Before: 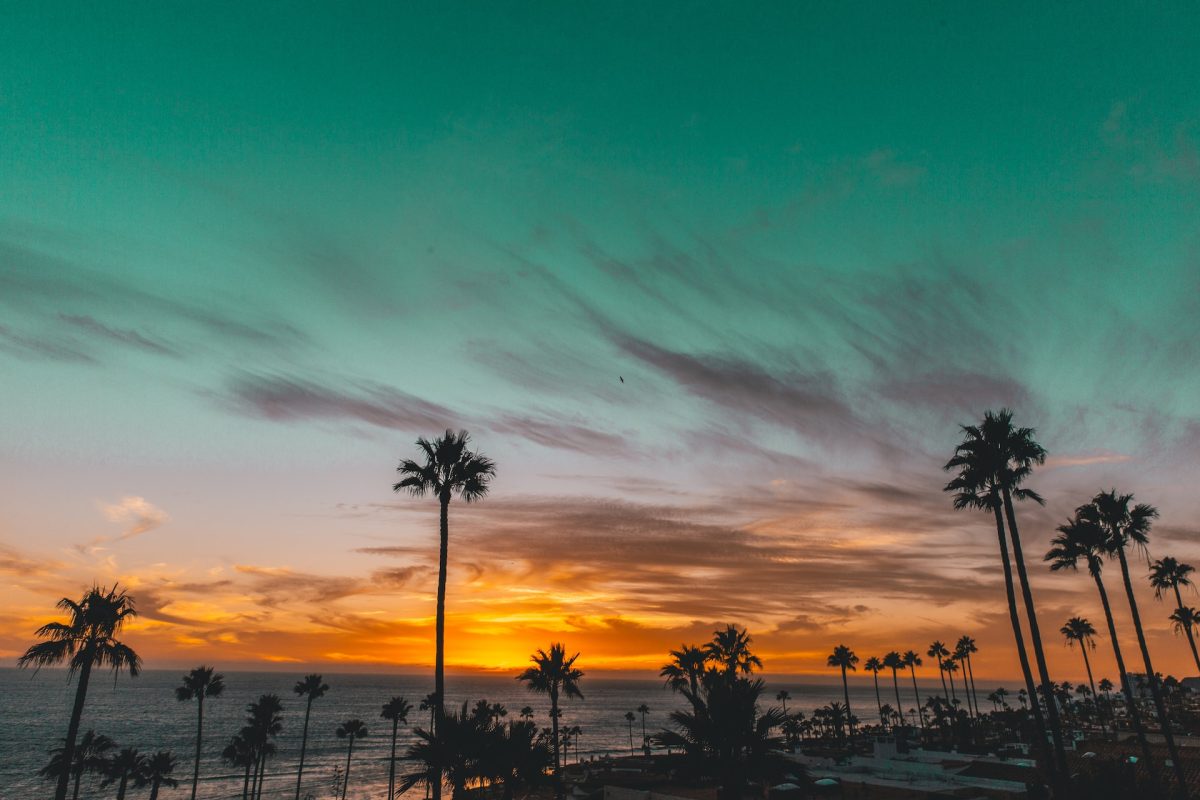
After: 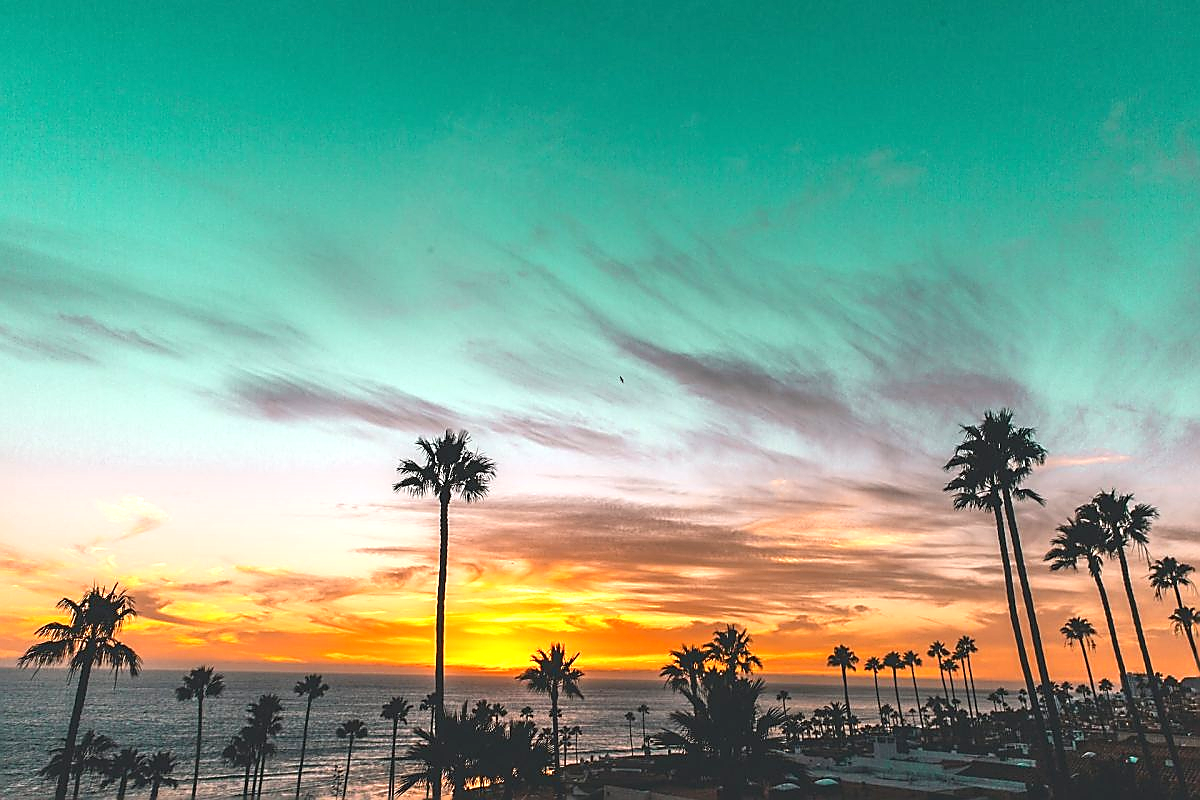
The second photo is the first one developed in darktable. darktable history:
sharpen: radius 1.4, amount 1.25, threshold 0.7
exposure: black level correction 0, exposure 1.1 EV, compensate highlight preservation false
